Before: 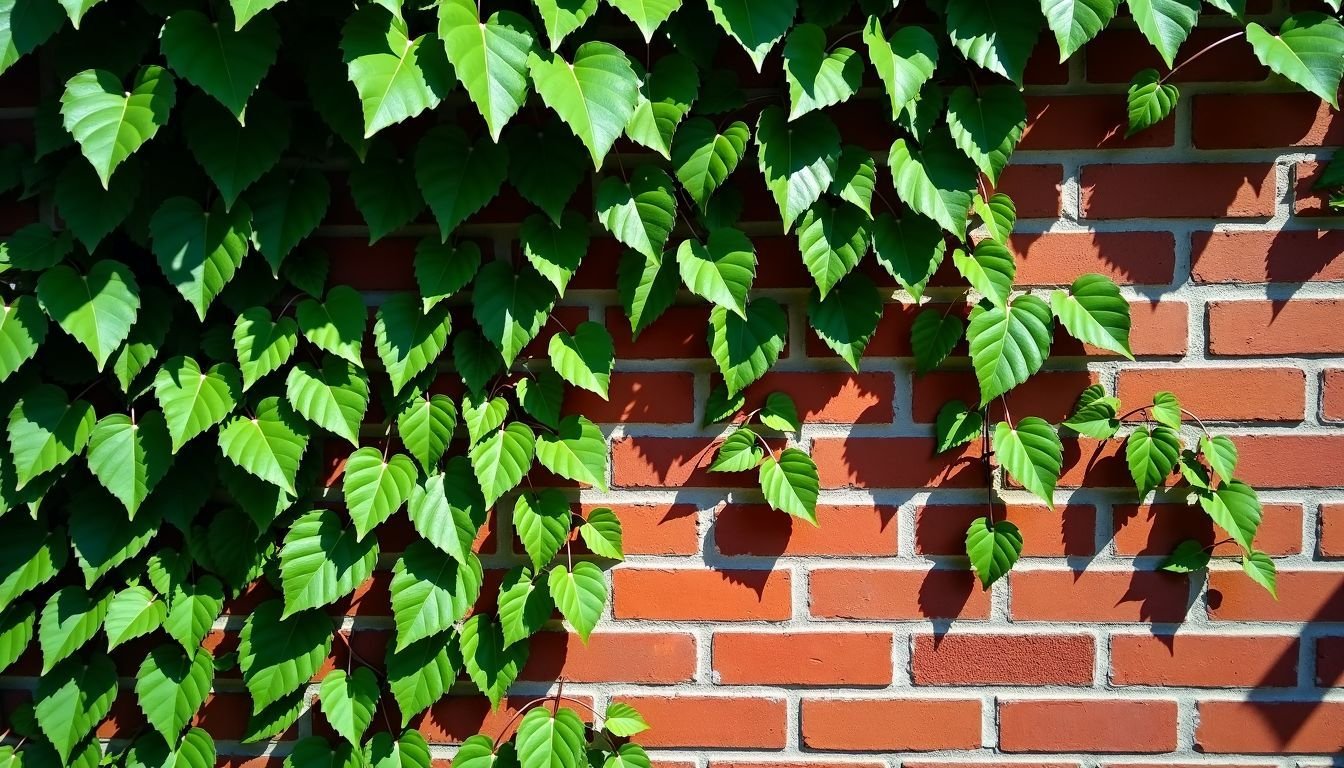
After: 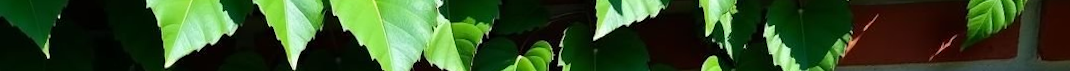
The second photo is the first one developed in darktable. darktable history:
crop and rotate: left 9.644%, top 9.491%, right 6.021%, bottom 80.509%
rotate and perspective: rotation 0.062°, lens shift (vertical) 0.115, lens shift (horizontal) -0.133, crop left 0.047, crop right 0.94, crop top 0.061, crop bottom 0.94
